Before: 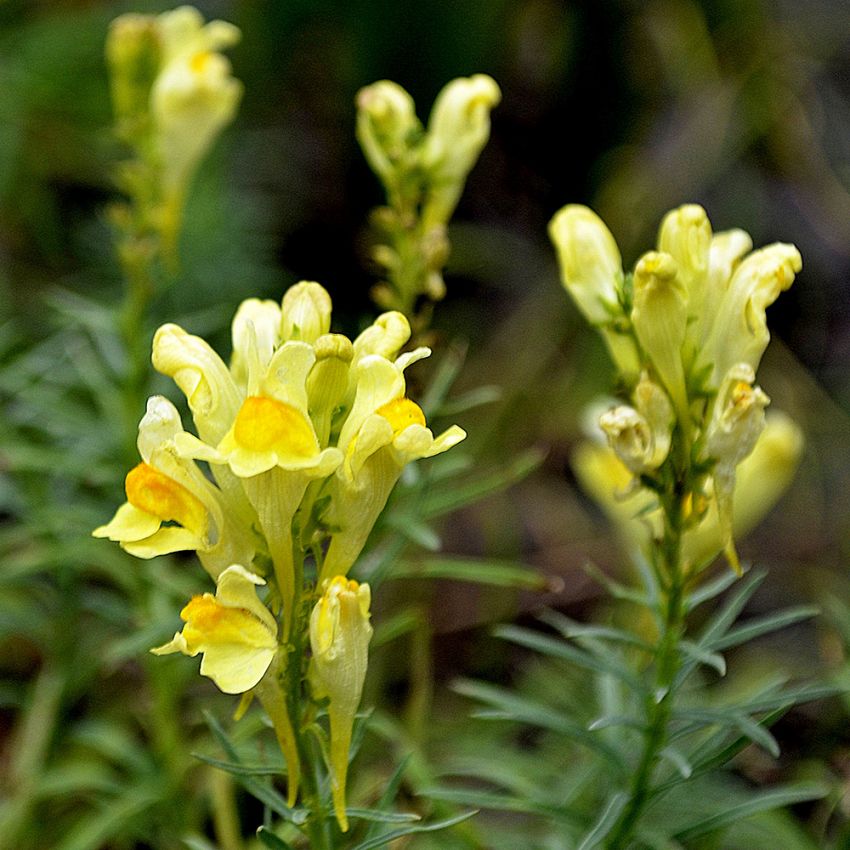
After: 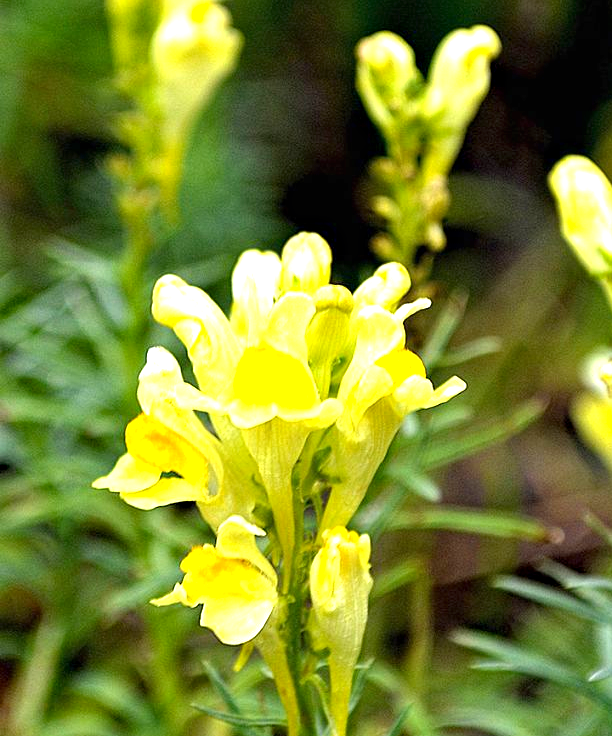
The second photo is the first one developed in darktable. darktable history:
crop: top 5.803%, right 27.864%, bottom 5.804%
color balance rgb: global vibrance 10%
haze removal: compatibility mode true, adaptive false
exposure: black level correction 0, exposure 1.1 EV, compensate exposure bias true, compensate highlight preservation false
